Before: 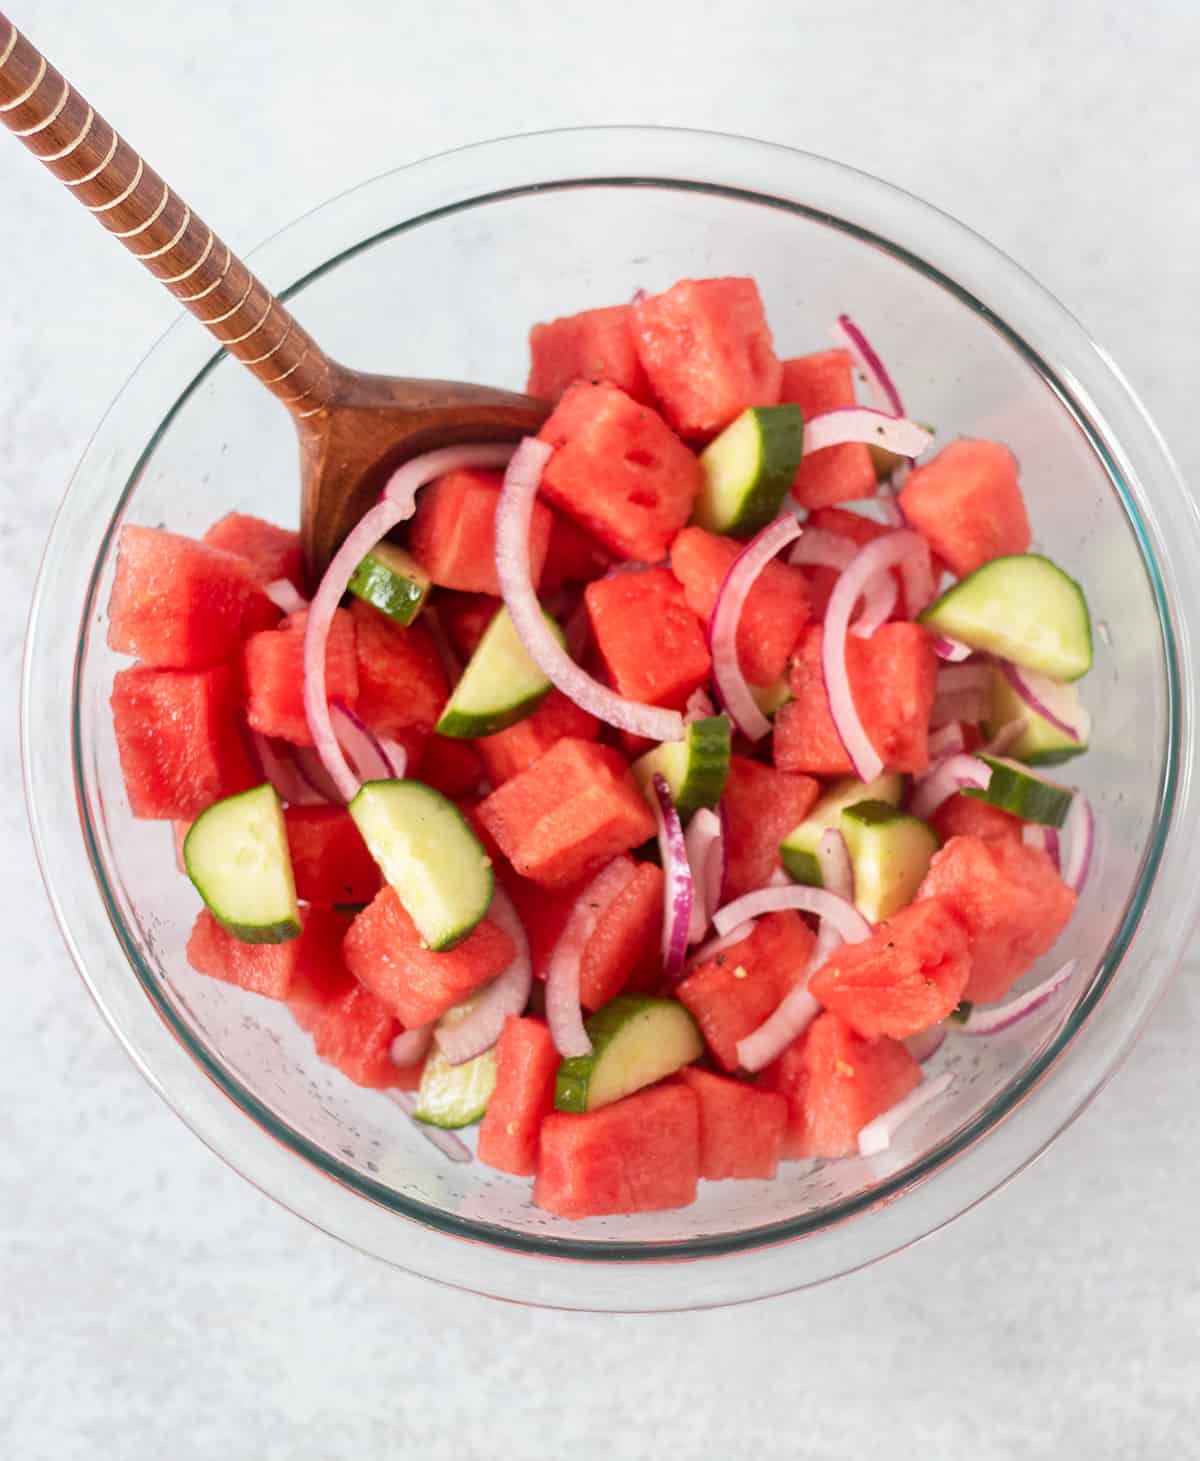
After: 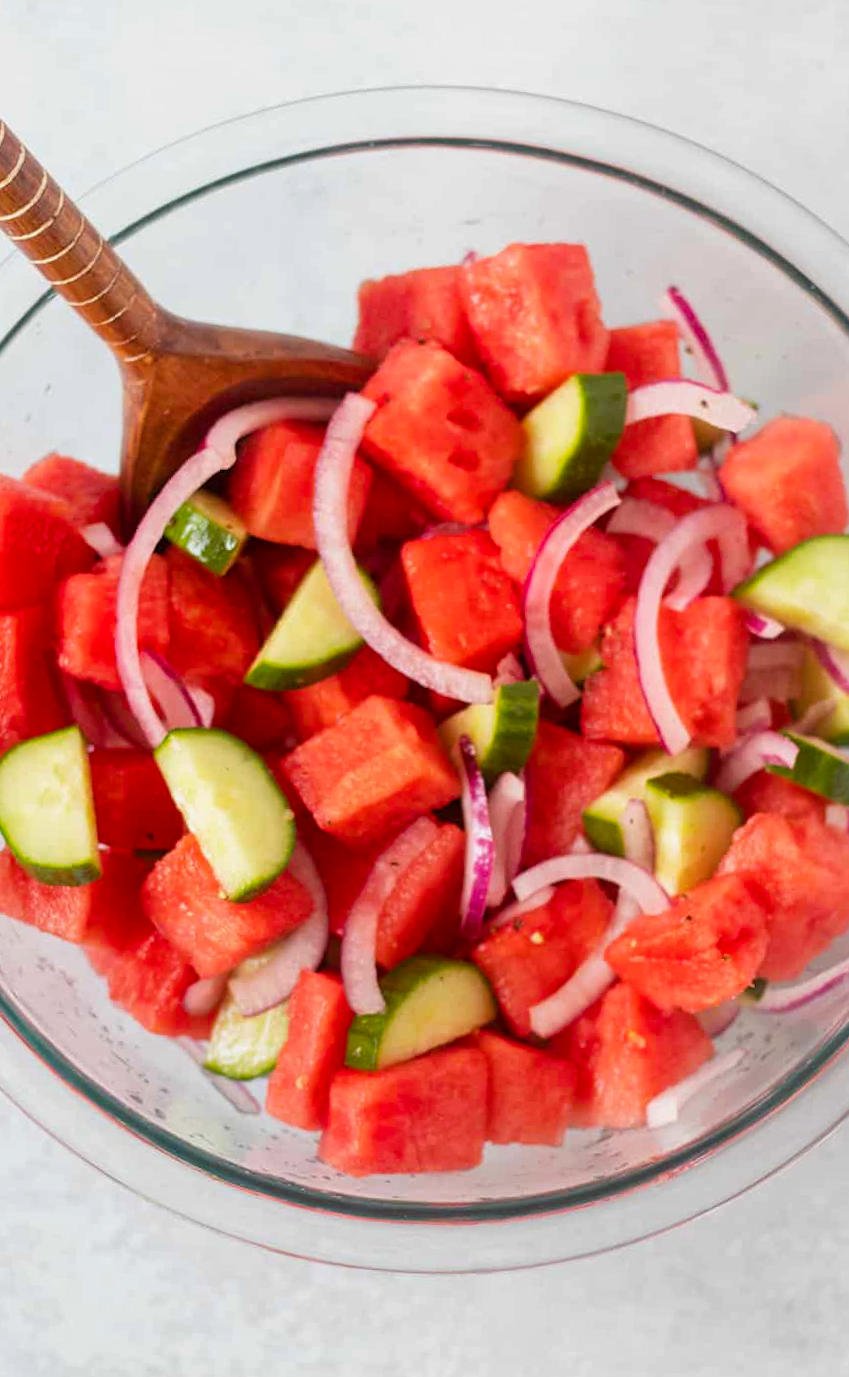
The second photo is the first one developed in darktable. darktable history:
color balance rgb: perceptual saturation grading › global saturation 19.513%, perceptual brilliance grading › global brilliance 1.25%, perceptual brilliance grading › highlights -3.822%
crop and rotate: angle -2.86°, left 13.909%, top 0.026%, right 11.065%, bottom 0.045%
